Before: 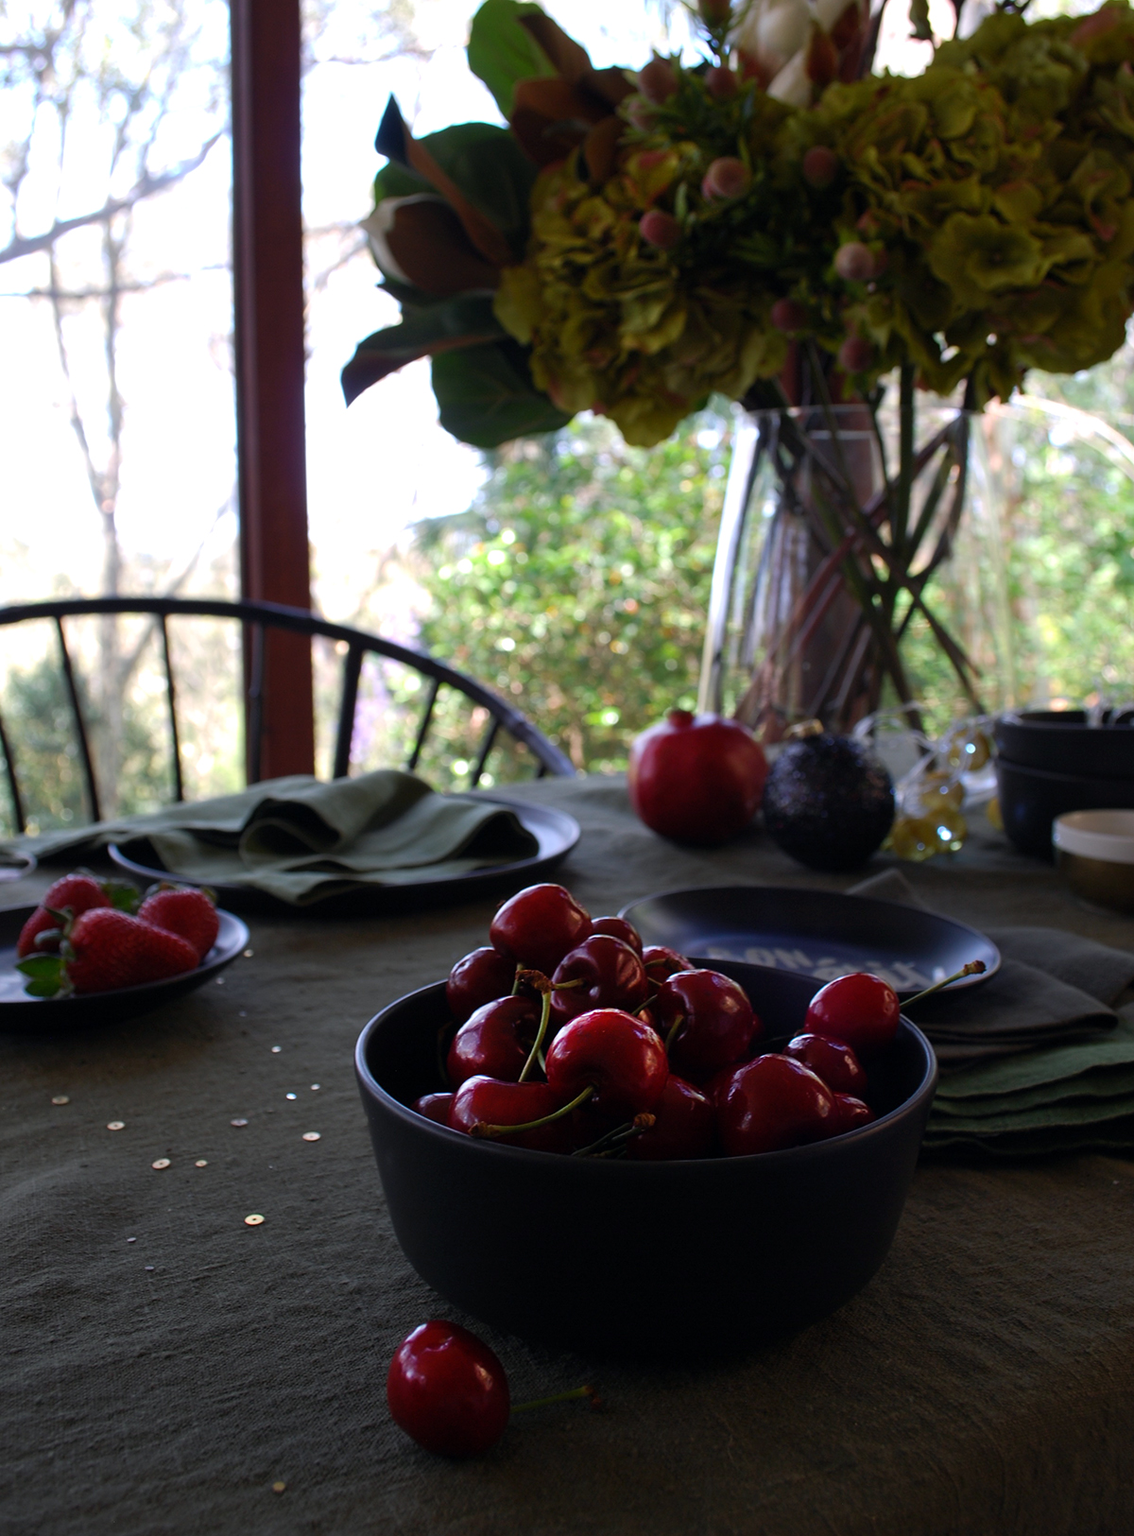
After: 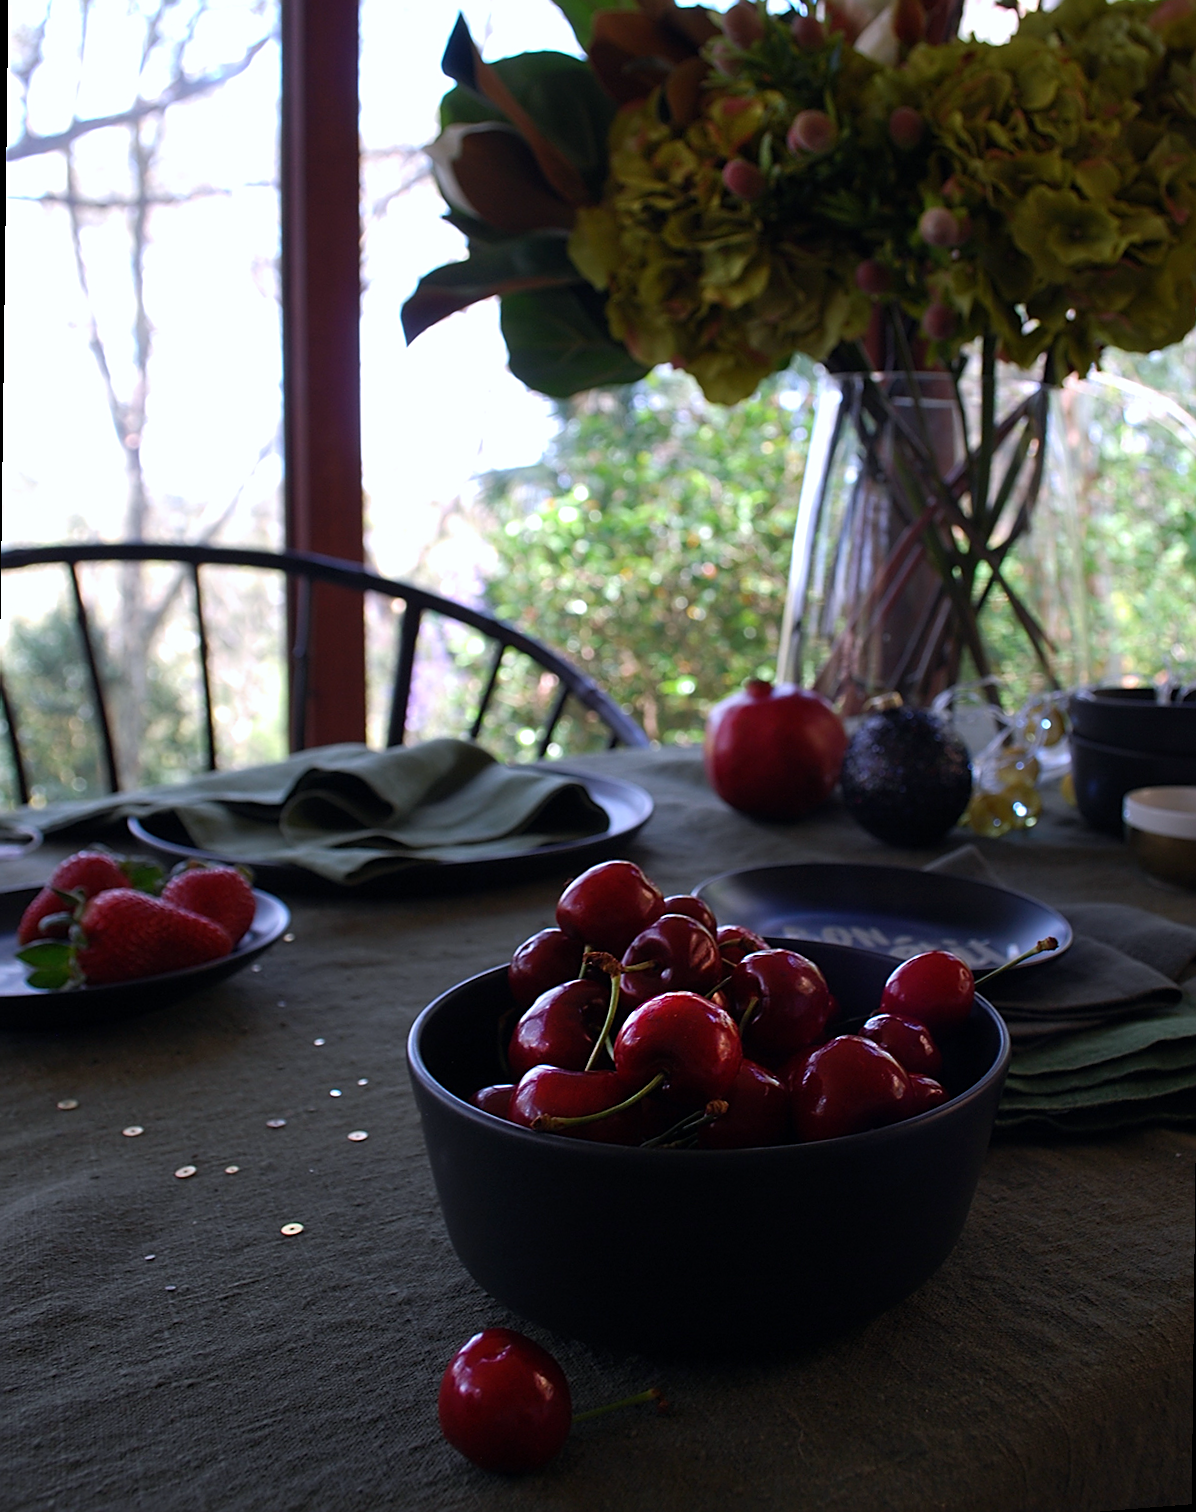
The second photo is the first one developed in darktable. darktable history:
color calibration: illuminant as shot in camera, x 0.358, y 0.373, temperature 4628.91 K
rotate and perspective: rotation 0.679°, lens shift (horizontal) 0.136, crop left 0.009, crop right 0.991, crop top 0.078, crop bottom 0.95
sharpen: on, module defaults
